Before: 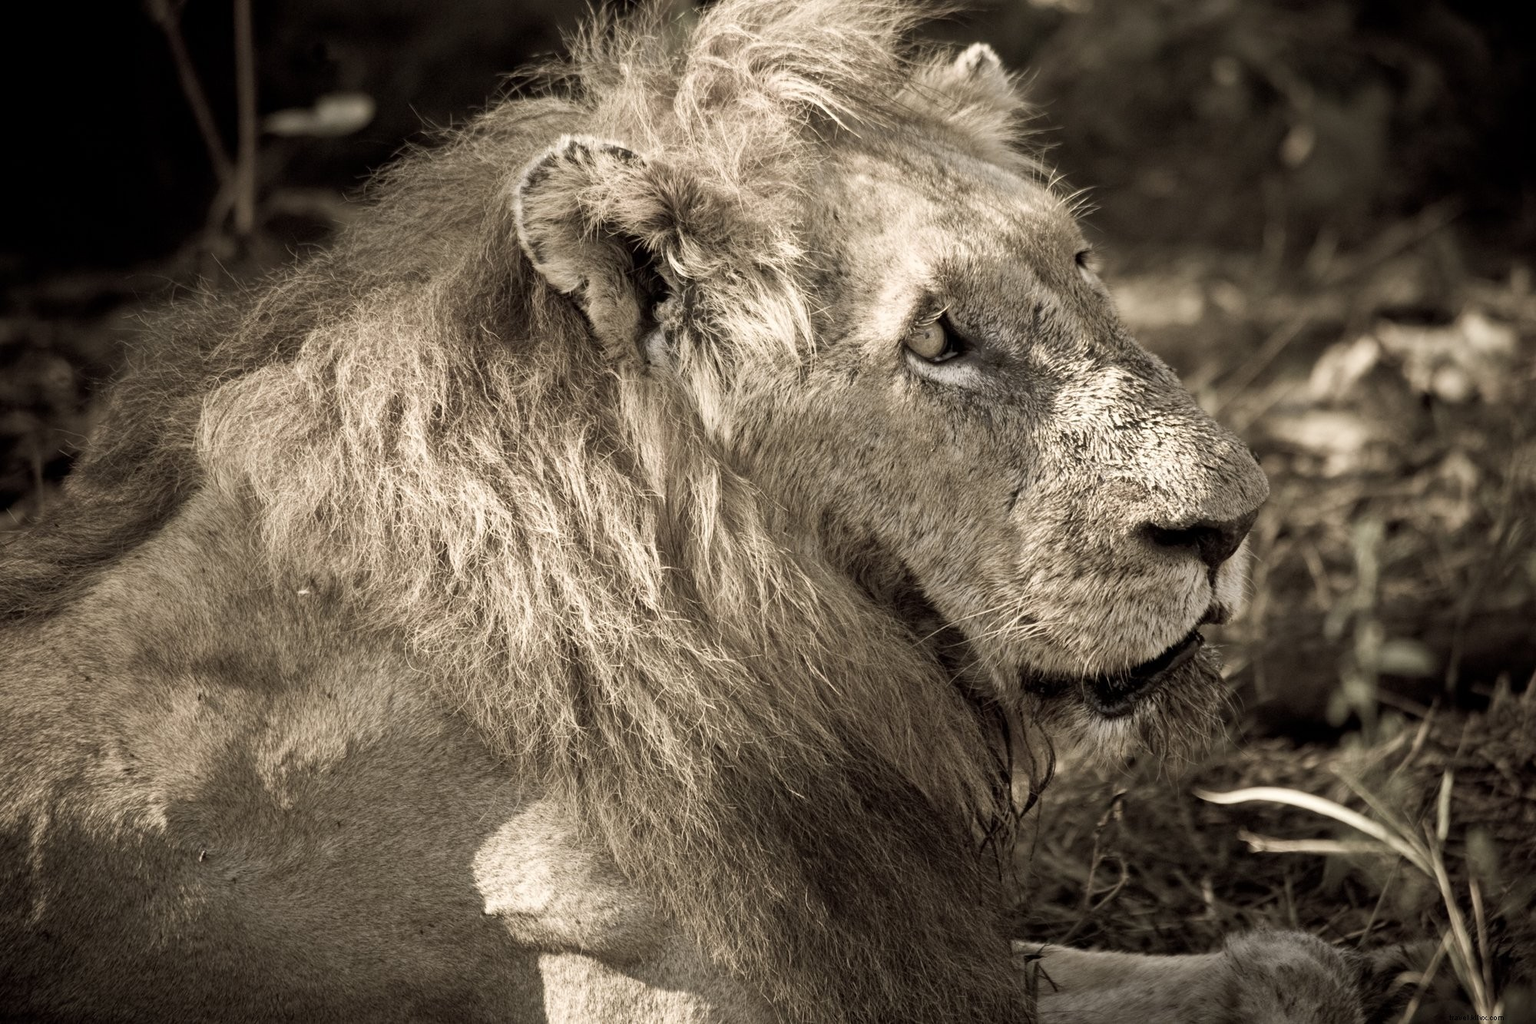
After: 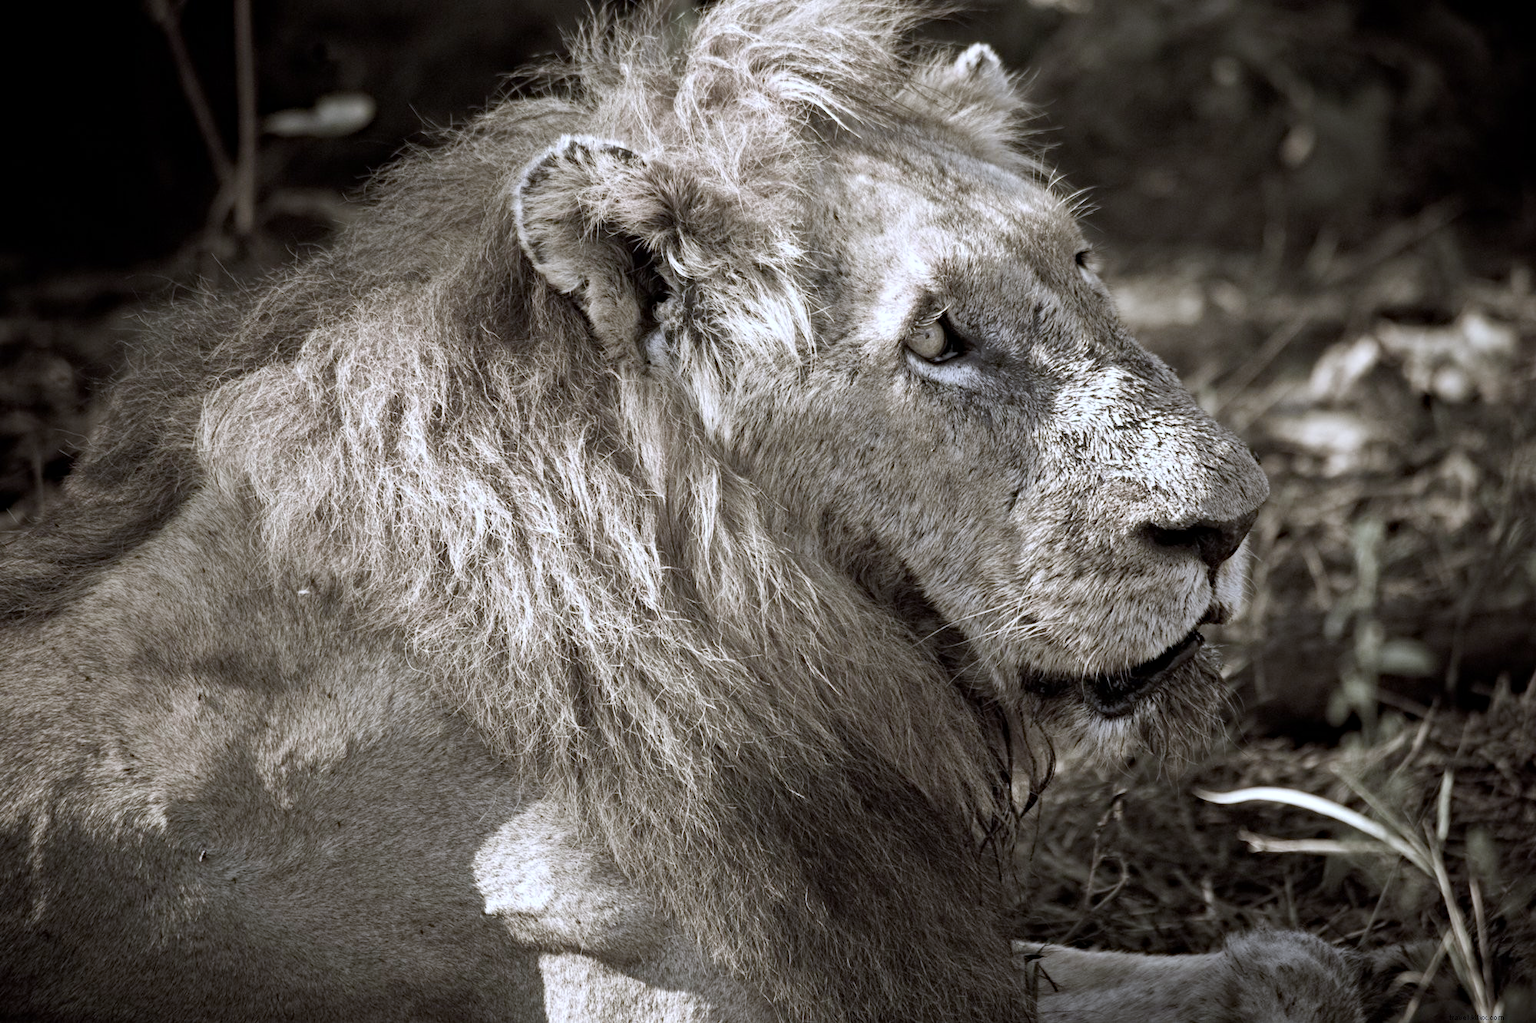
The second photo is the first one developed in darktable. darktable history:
white balance: red 0.948, green 1.02, blue 1.176
tone equalizer: on, module defaults
haze removal: compatibility mode true, adaptive false
